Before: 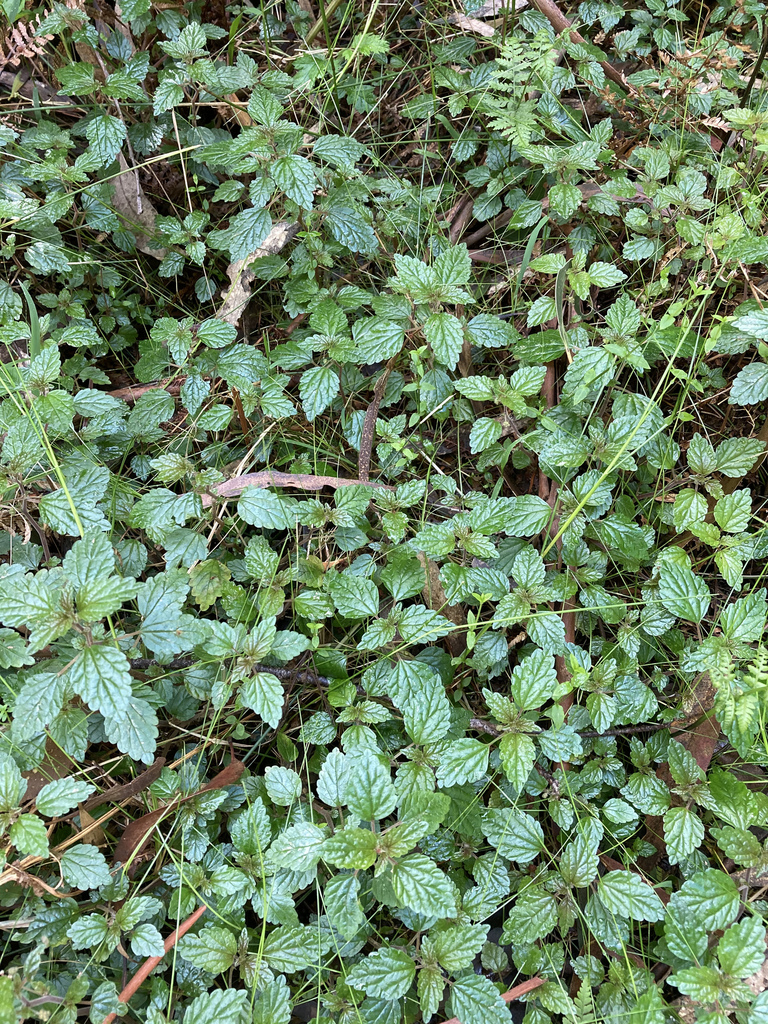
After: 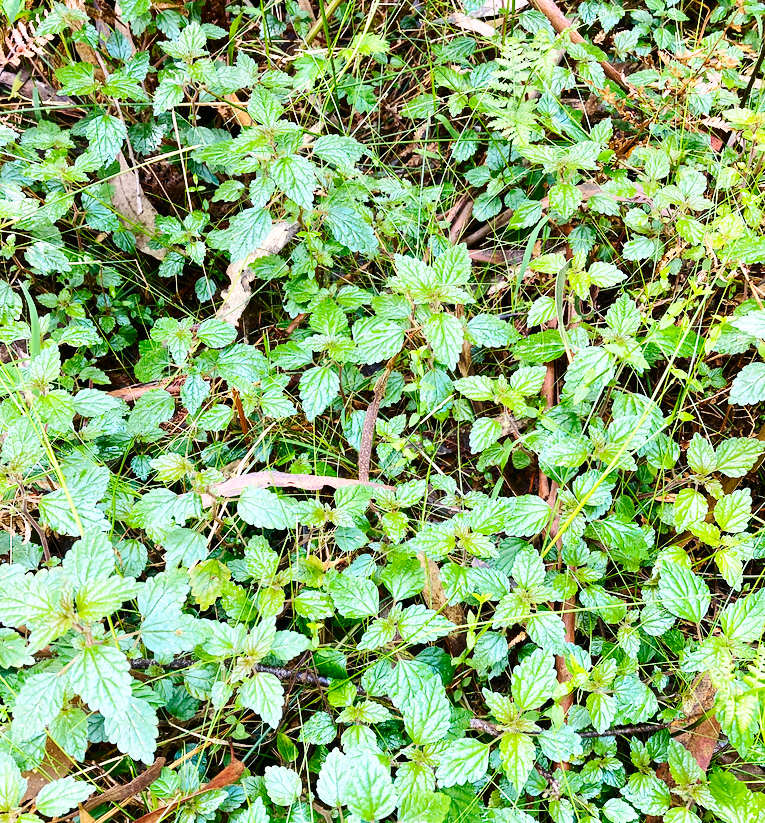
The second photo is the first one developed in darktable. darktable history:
crop: bottom 19.536%
tone curve: curves: ch0 [(0, 0) (0.003, 0.009) (0.011, 0.013) (0.025, 0.022) (0.044, 0.039) (0.069, 0.055) (0.1, 0.077) (0.136, 0.113) (0.177, 0.158) (0.224, 0.213) (0.277, 0.289) (0.335, 0.367) (0.399, 0.451) (0.468, 0.532) (0.543, 0.615) (0.623, 0.696) (0.709, 0.755) (0.801, 0.818) (0.898, 0.893) (1, 1)], color space Lab, independent channels, preserve colors none
base curve: curves: ch0 [(0, 0) (0.028, 0.03) (0.121, 0.232) (0.46, 0.748) (0.859, 0.968) (1, 1)], preserve colors none
shadows and highlights: shadows -0.73, highlights 40.86
color balance rgb: highlights gain › chroma 1.087%, highlights gain › hue 60.05°, linear chroma grading › global chroma 15.202%, perceptual saturation grading › global saturation 9.95%, global vibrance 9.95%
